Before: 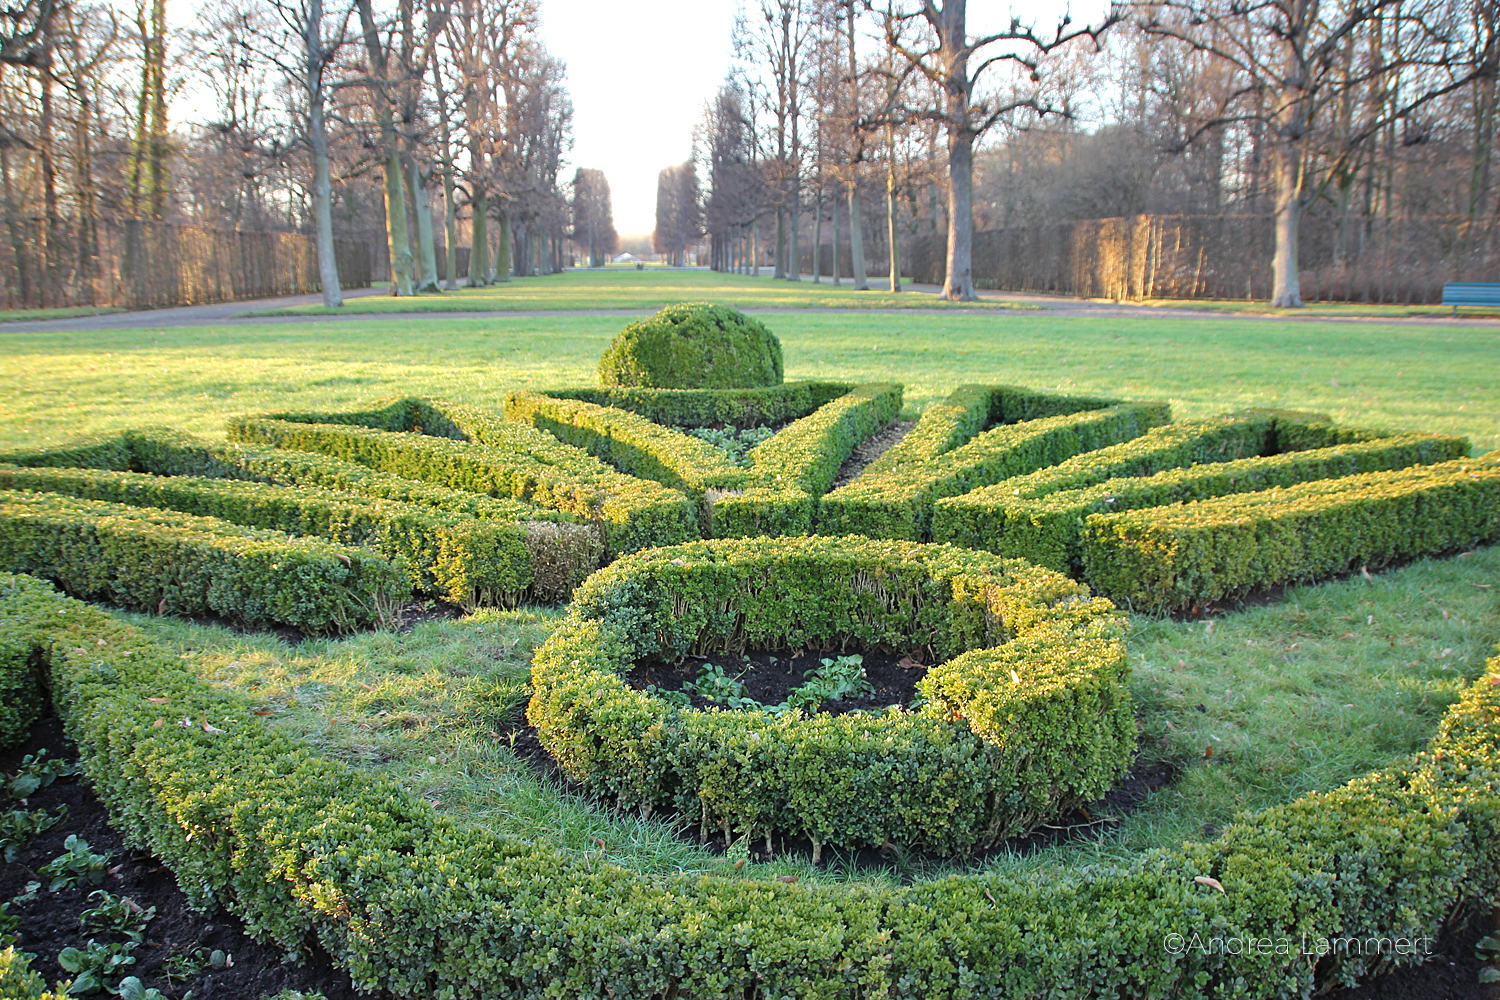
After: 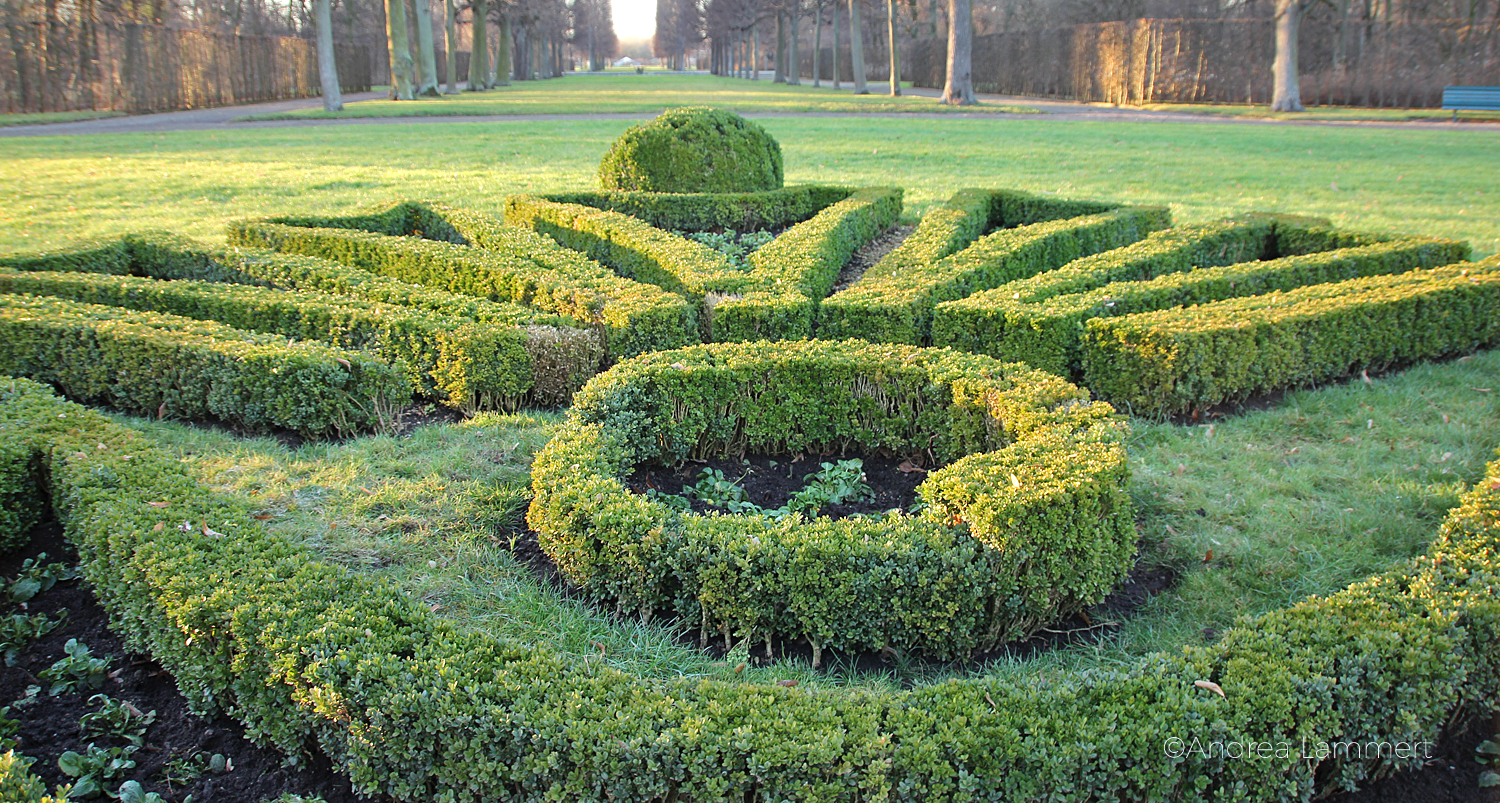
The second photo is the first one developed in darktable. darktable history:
crop and rotate: top 19.635%
